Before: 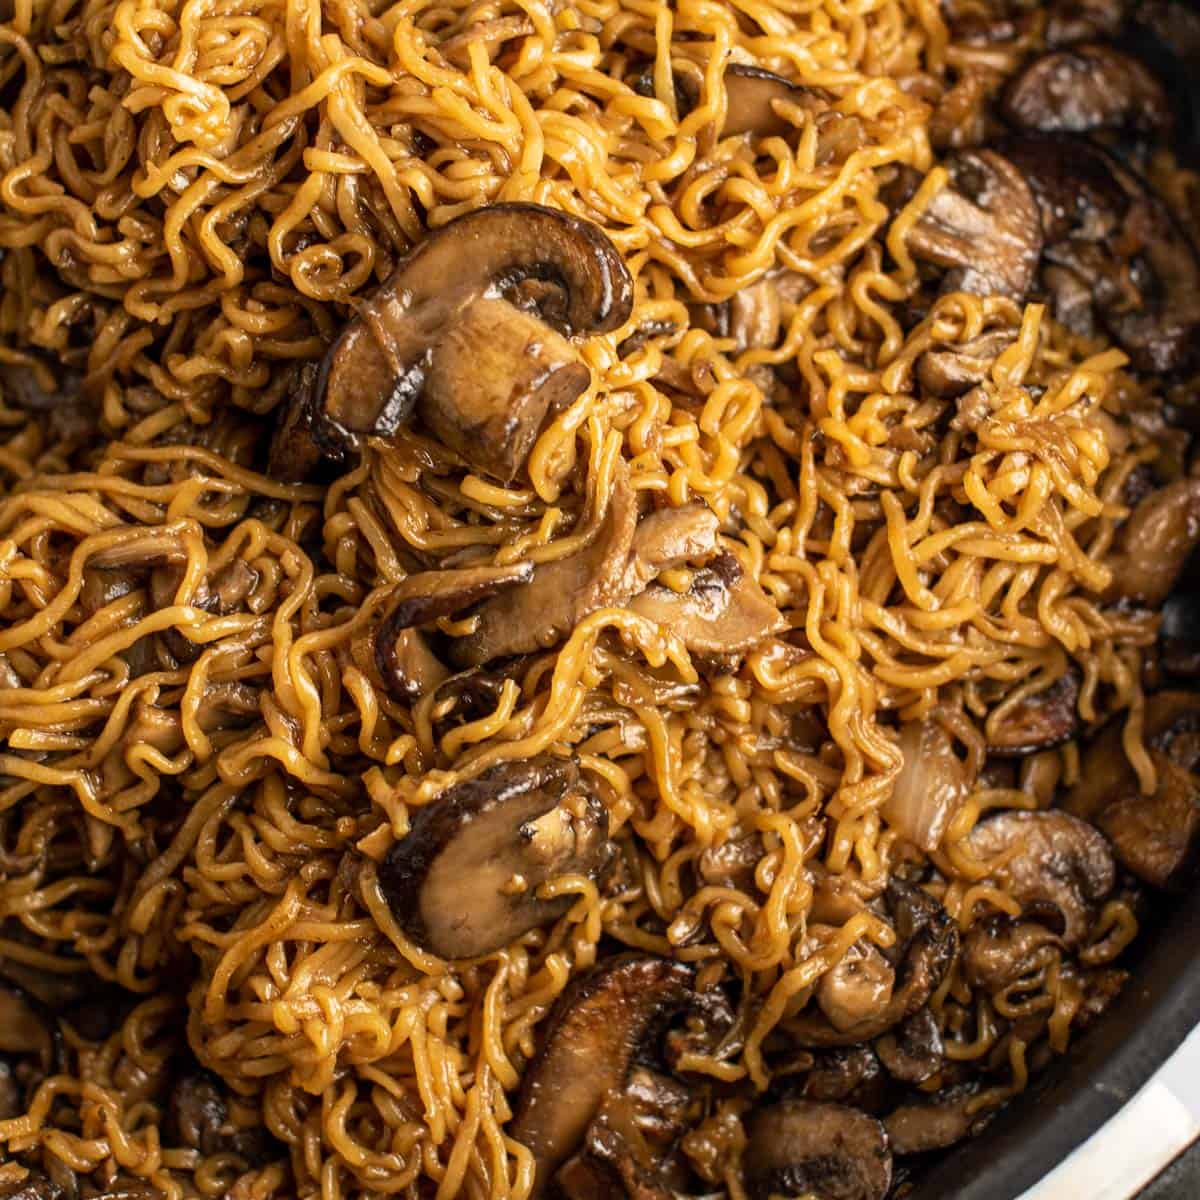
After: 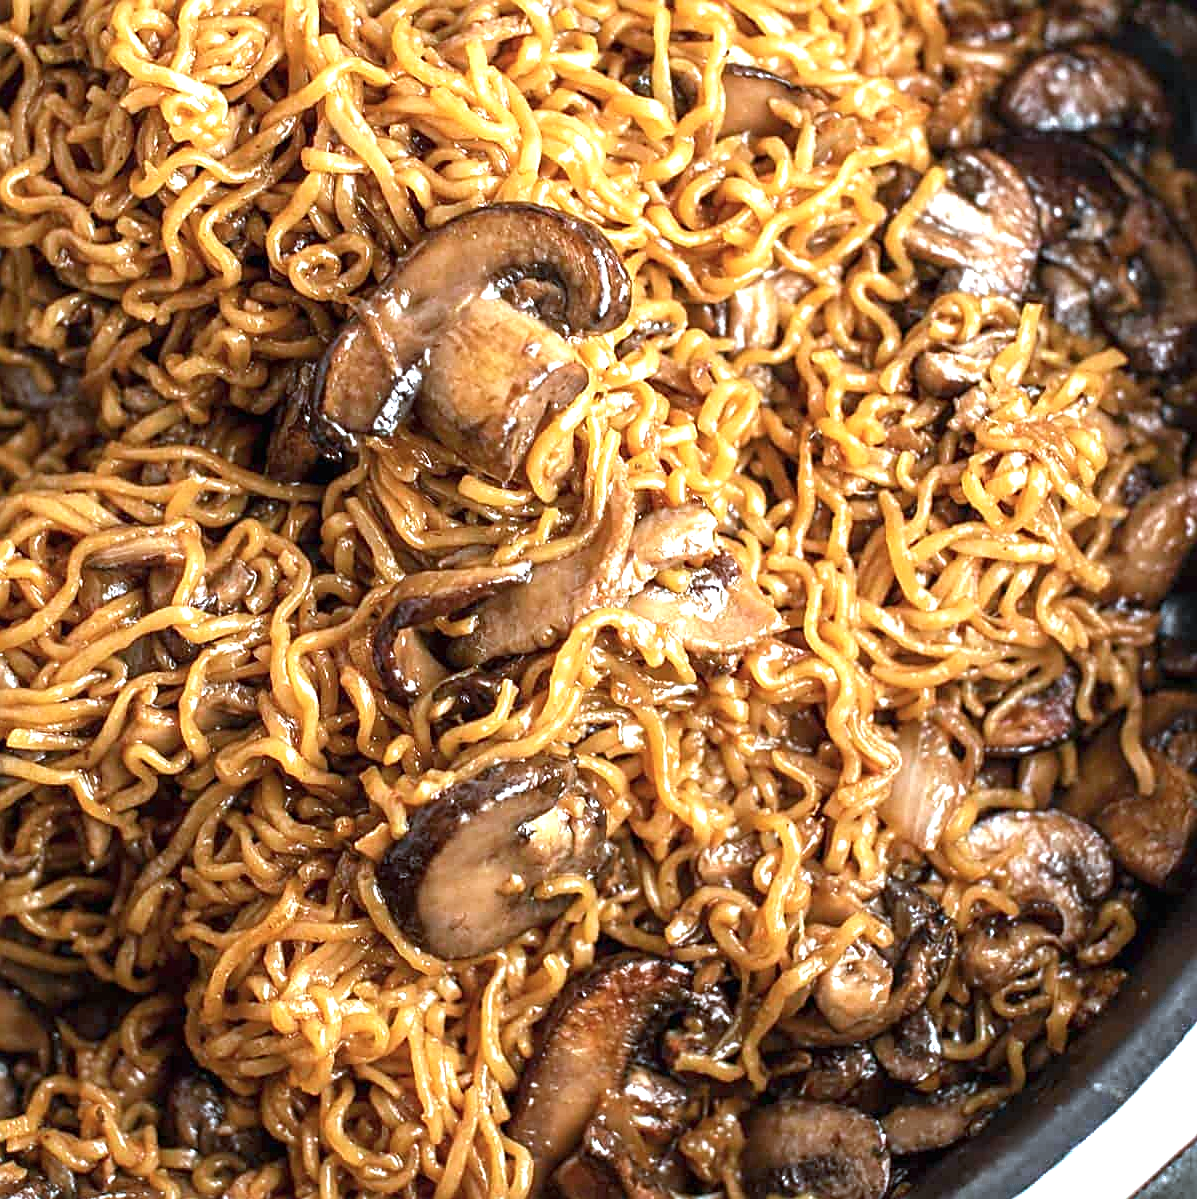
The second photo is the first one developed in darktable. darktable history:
sharpen: on, module defaults
exposure: black level correction 0, exposure 1.2 EV, compensate highlight preservation false
color correction: highlights a* -9.01, highlights b* -23.07
crop and rotate: left 0.175%, bottom 0.003%
color zones: curves: ch0 [(0.203, 0.433) (0.607, 0.517) (0.697, 0.696) (0.705, 0.897)]
